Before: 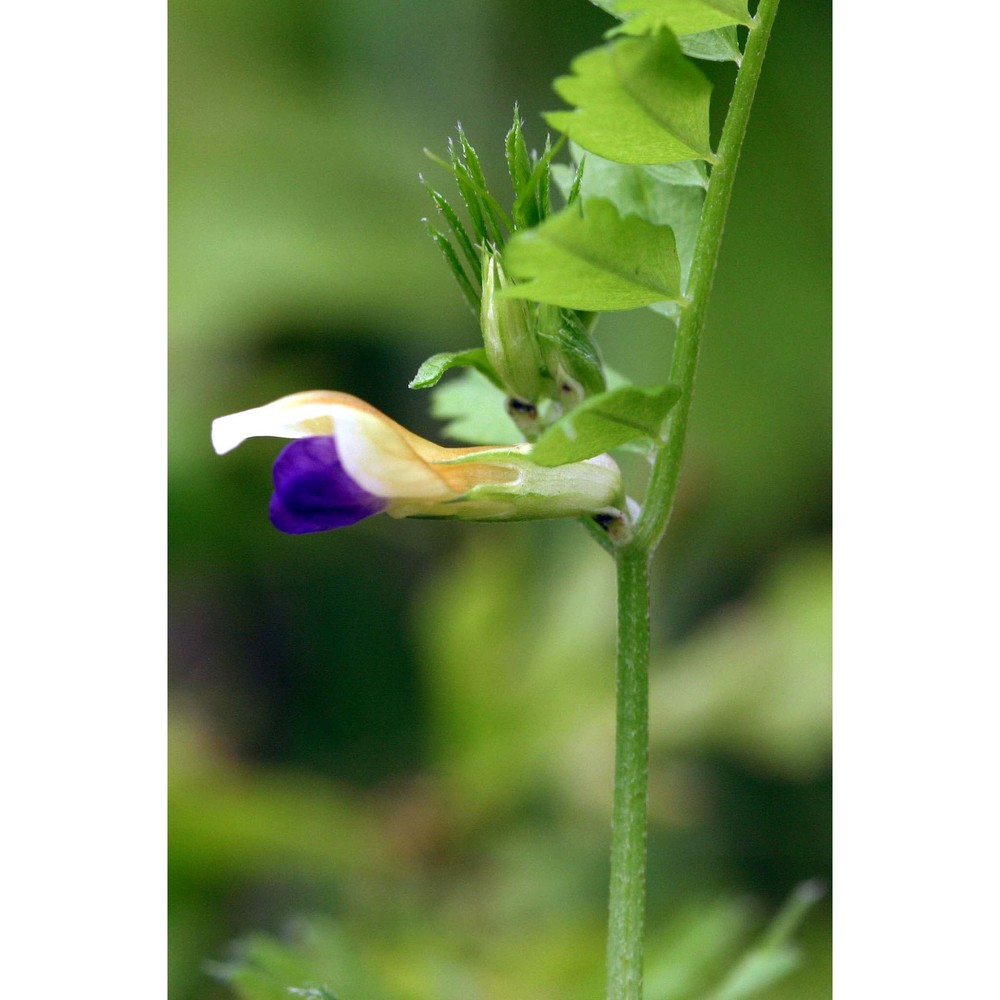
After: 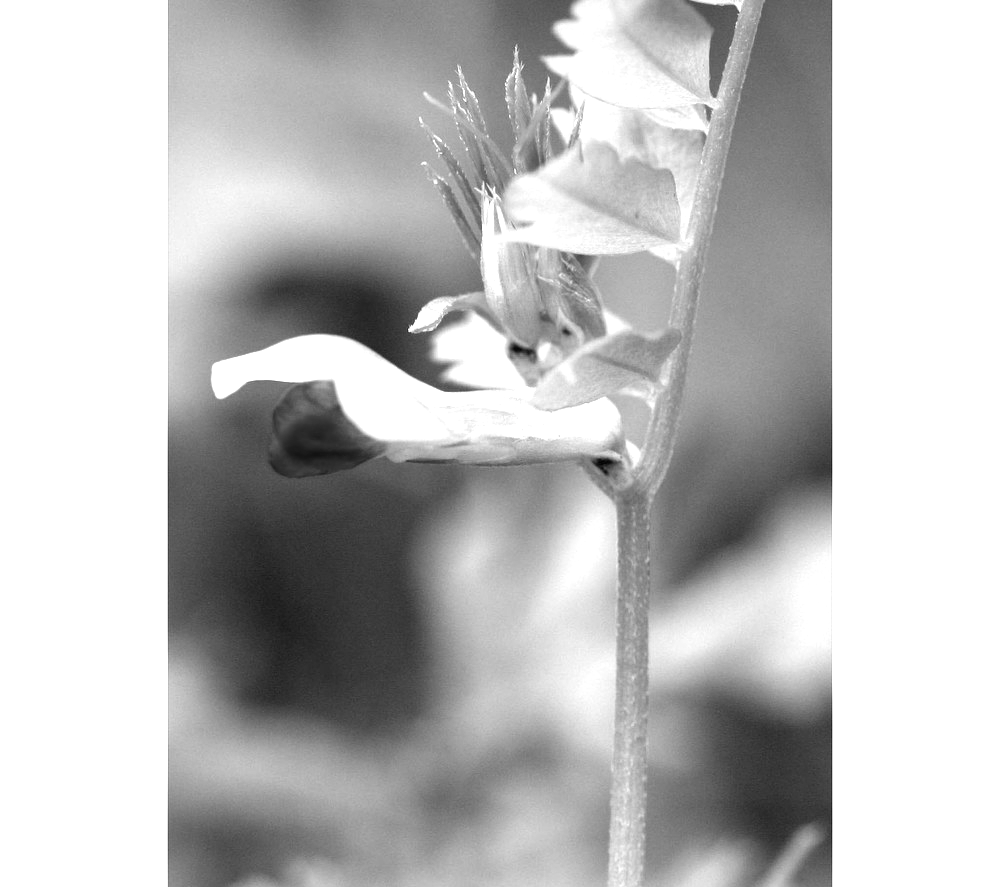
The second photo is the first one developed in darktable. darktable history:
exposure: black level correction 0, exposure 1.2 EV, compensate highlight preservation false
monochrome: a 32, b 64, size 2.3
crop and rotate: top 5.609%, bottom 5.609%
